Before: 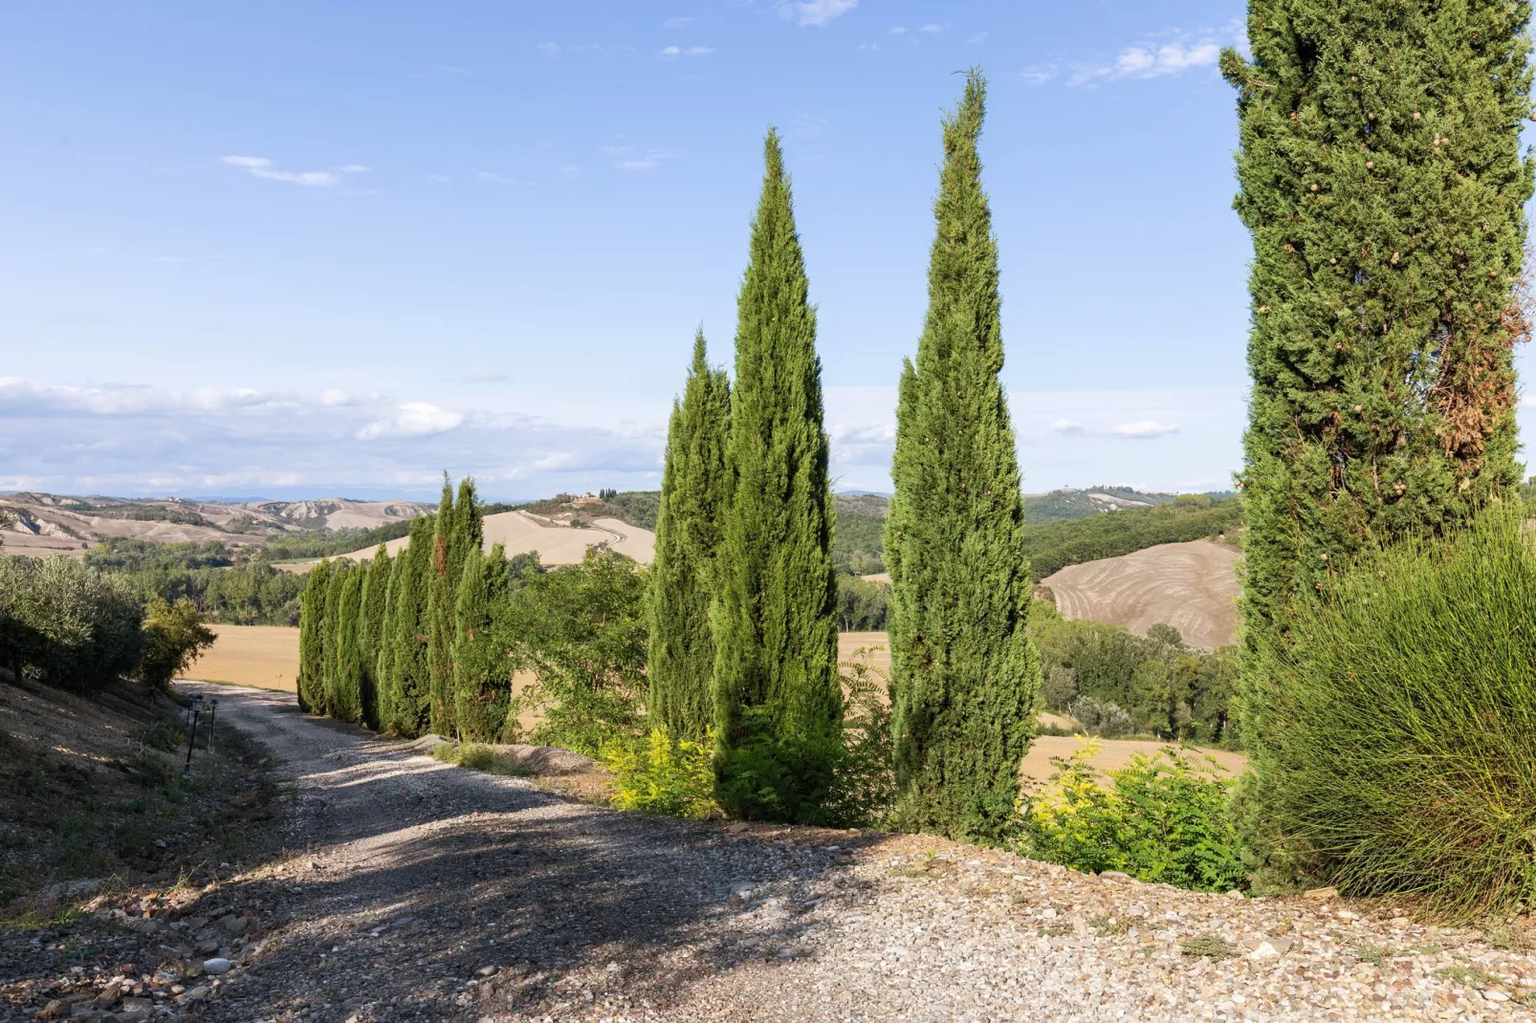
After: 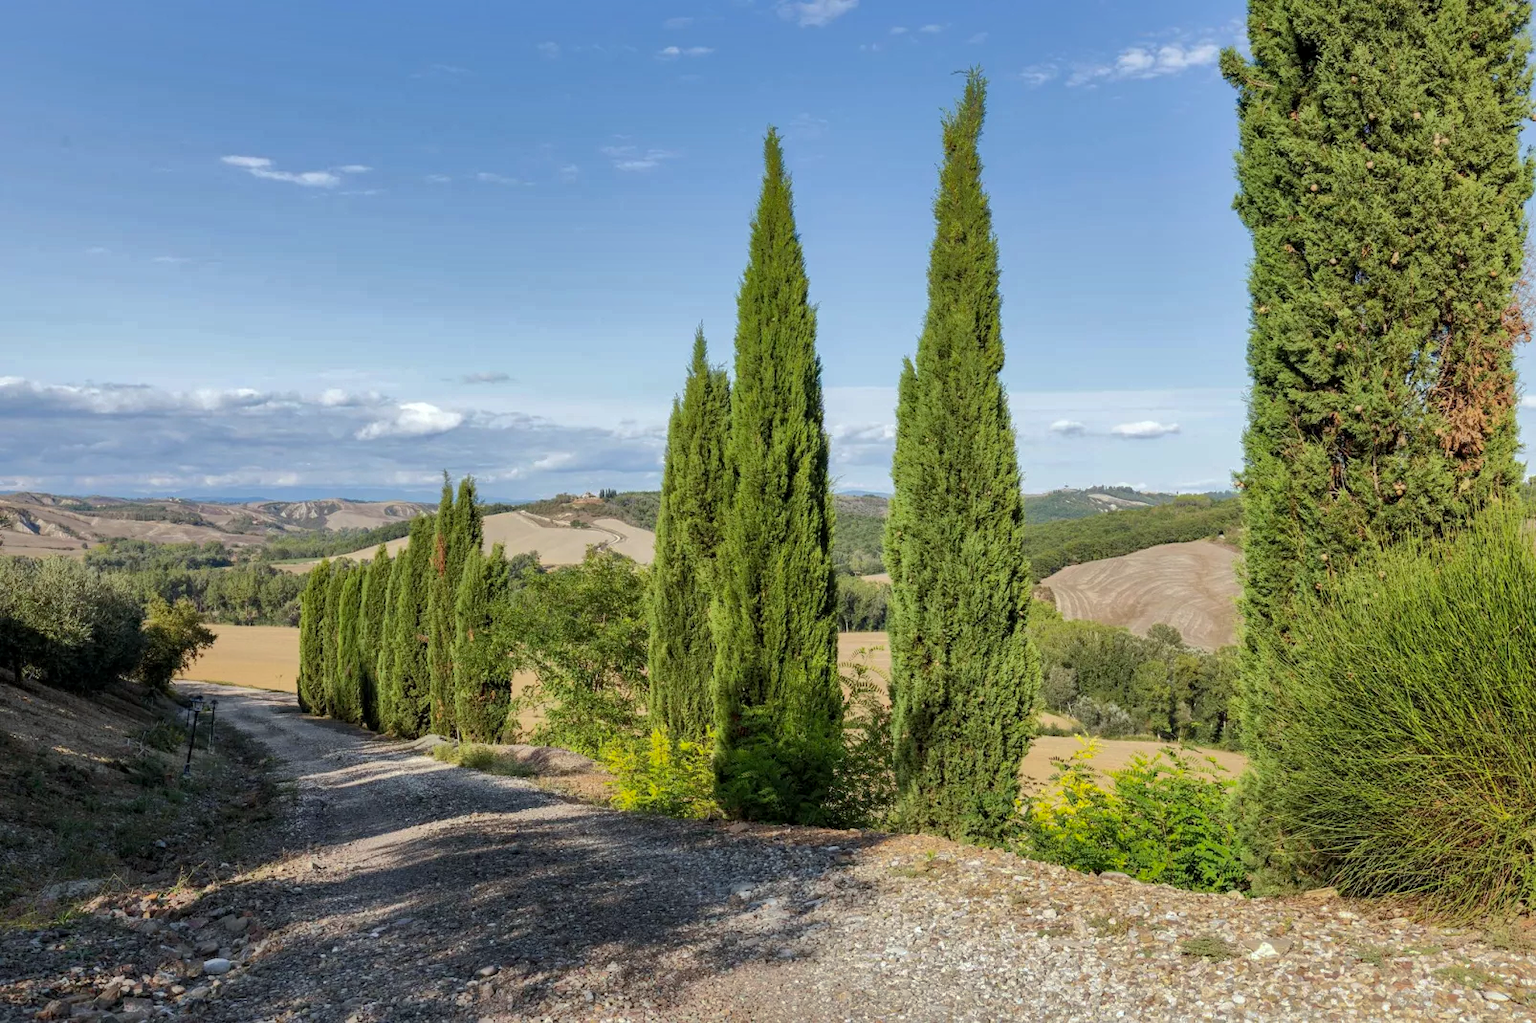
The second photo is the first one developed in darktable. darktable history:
local contrast: highlights 101%, shadows 101%, detail 119%, midtone range 0.2
shadows and highlights: shadows 24.78, highlights -69.23
color calibration: output R [1.003, 0.027, -0.041, 0], output G [-0.018, 1.043, -0.038, 0], output B [0.071, -0.086, 1.017, 0], illuminant Planckian (black body), x 0.351, y 0.352, temperature 4830.7 K
